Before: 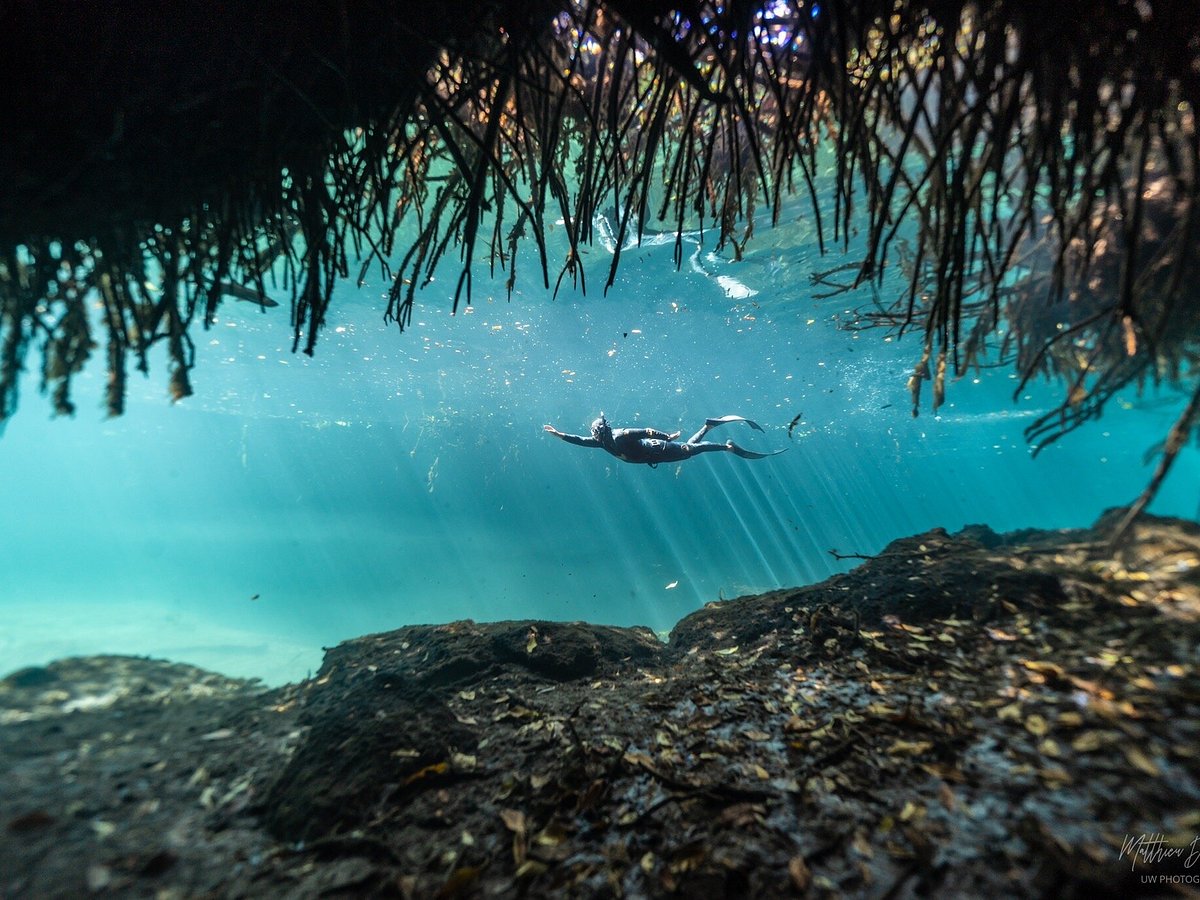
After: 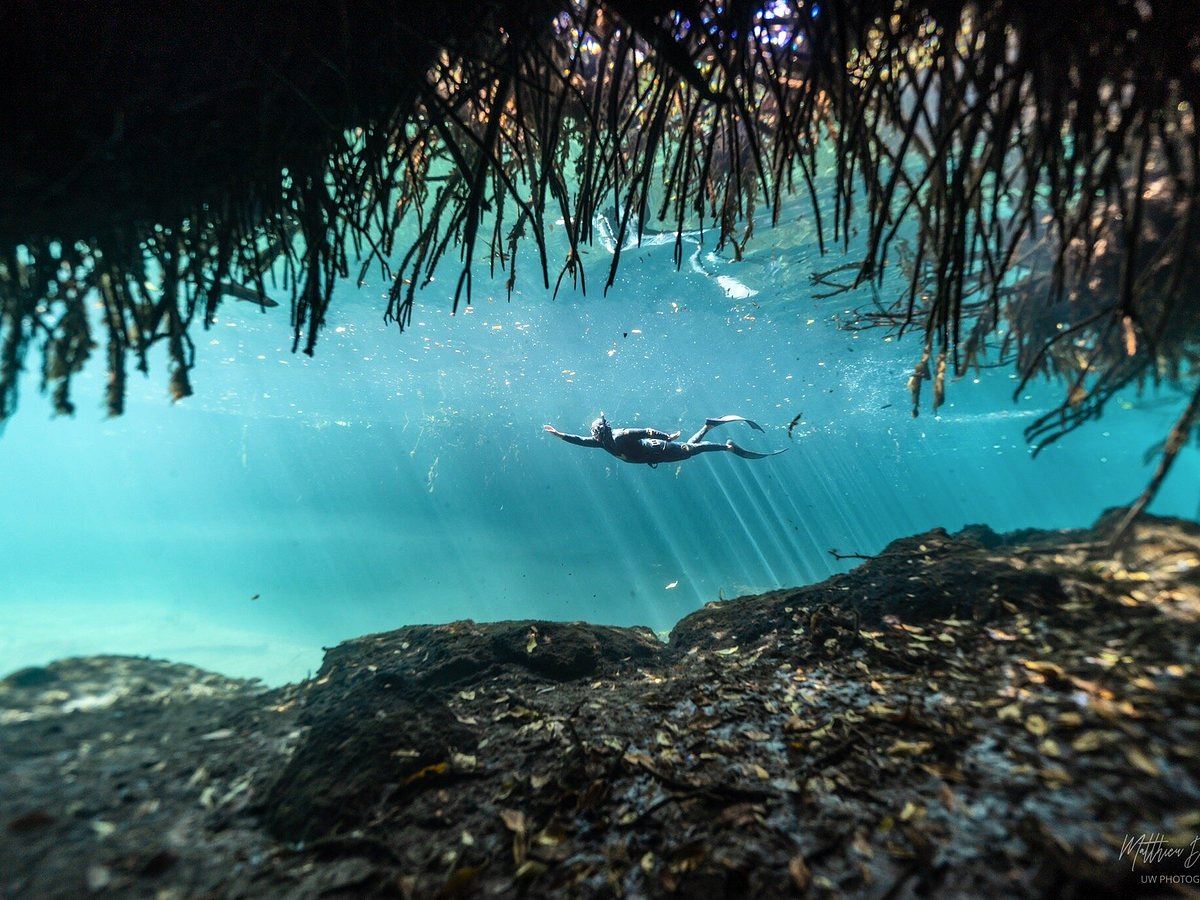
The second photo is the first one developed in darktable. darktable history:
contrast brightness saturation: contrast 0.149, brightness 0.048
